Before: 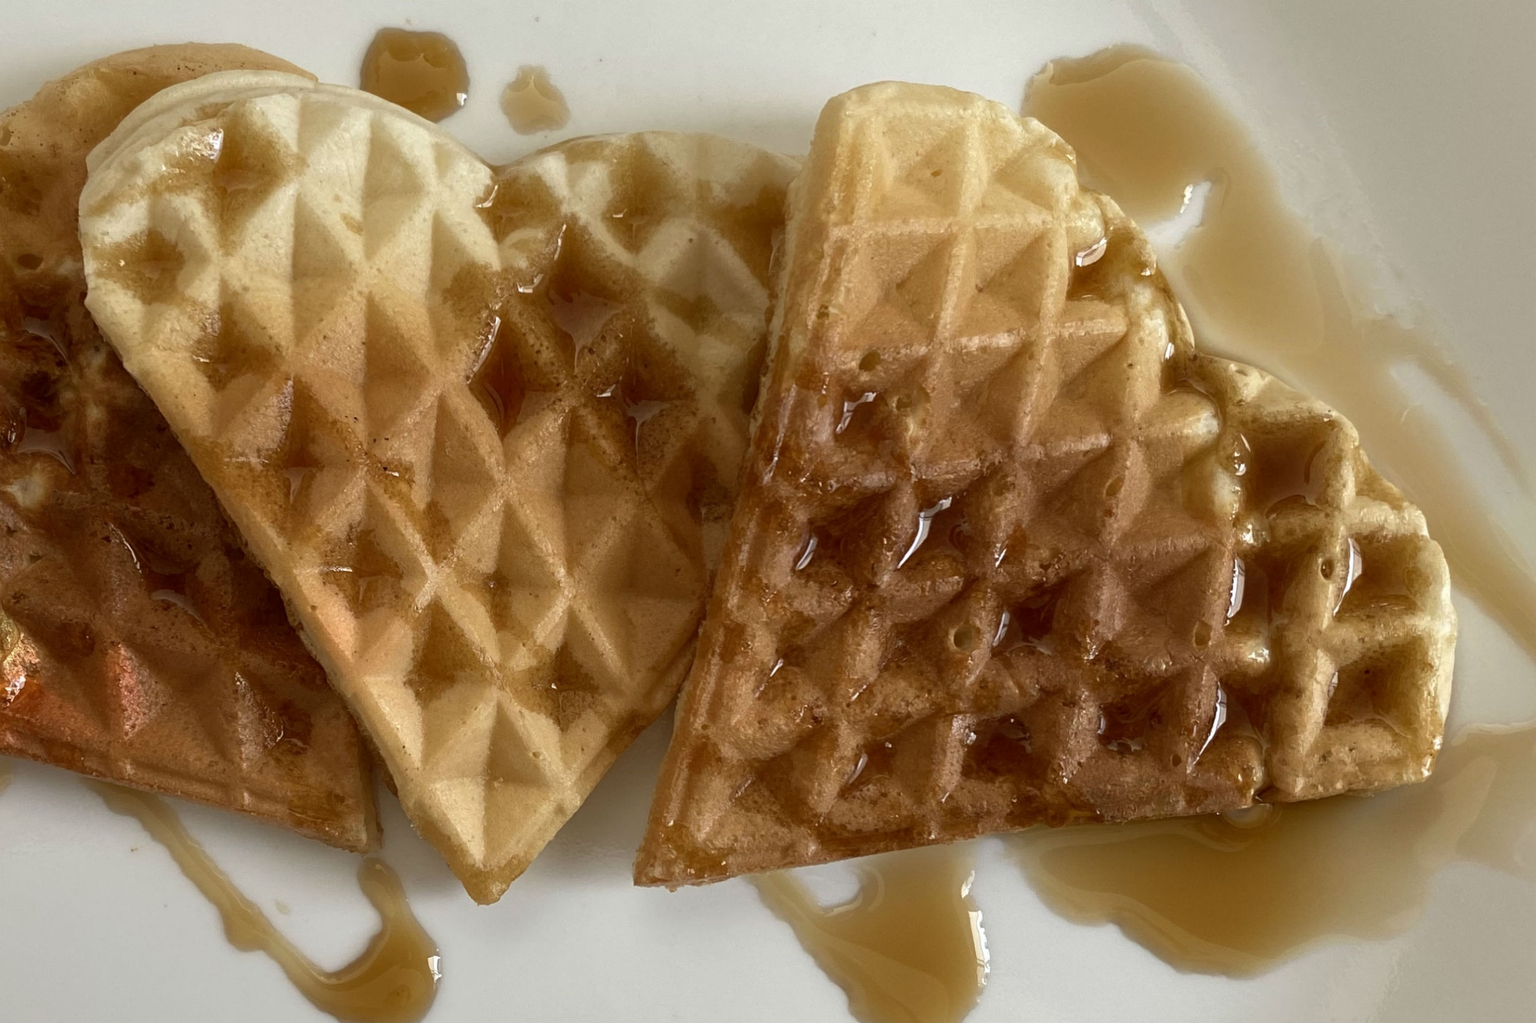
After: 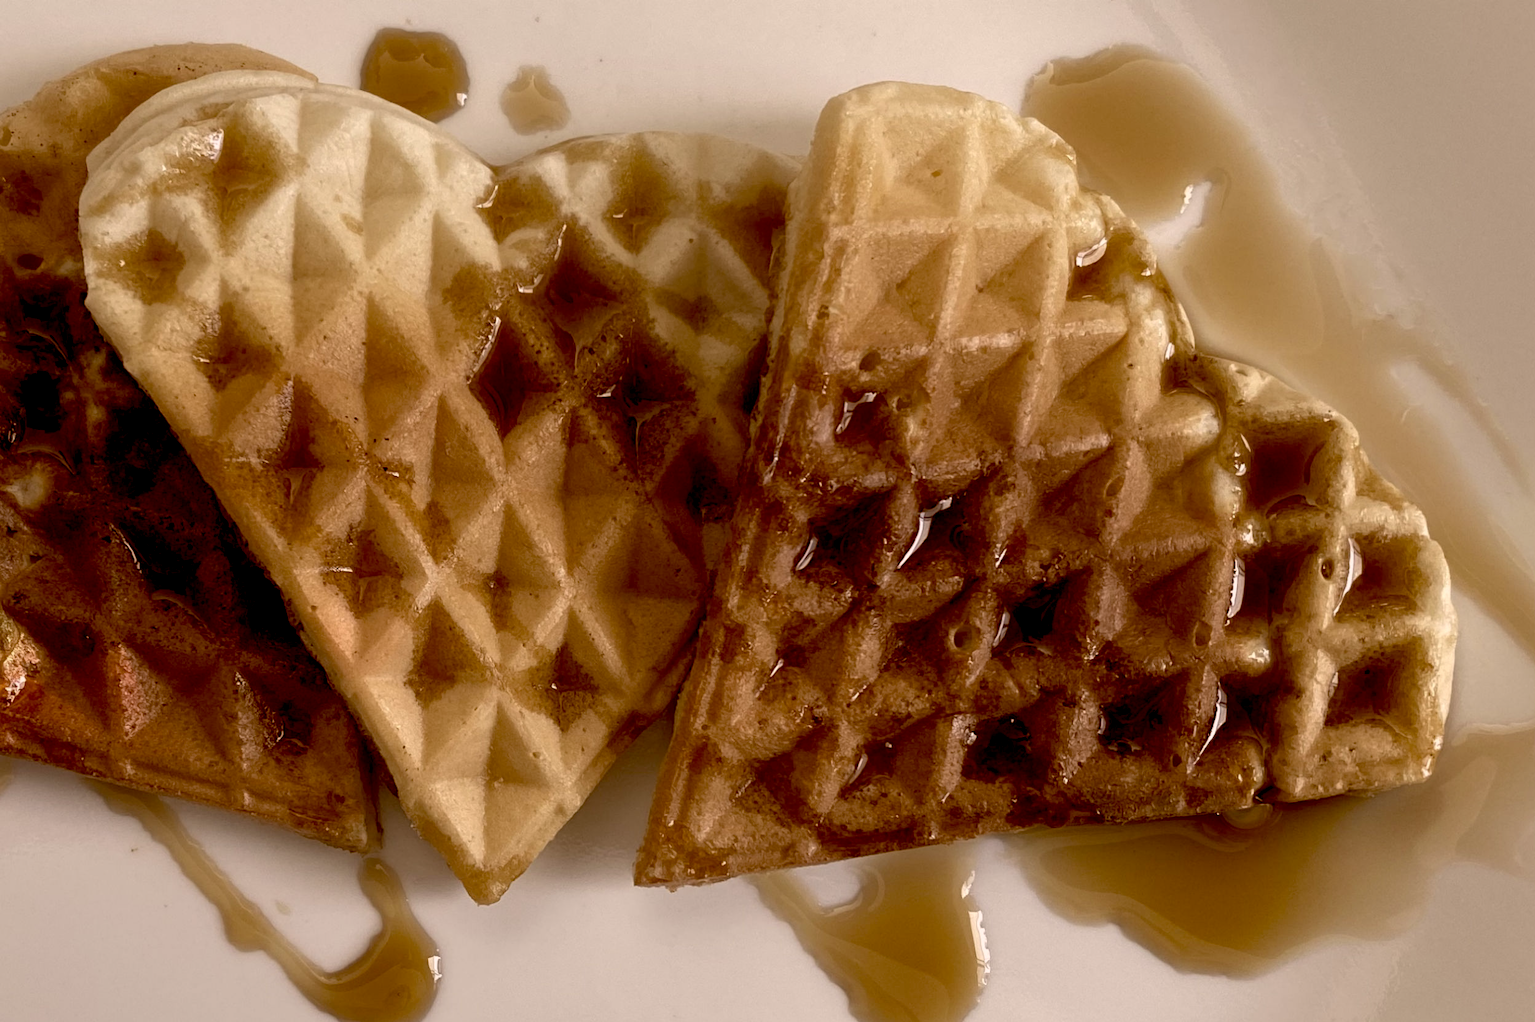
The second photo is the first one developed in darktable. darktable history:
color correction: highlights a* 10.26, highlights b* 9.73, shadows a* 7.88, shadows b* 8.21, saturation 0.768
exposure: black level correction 0.03, exposure -0.081 EV, compensate exposure bias true, compensate highlight preservation false
